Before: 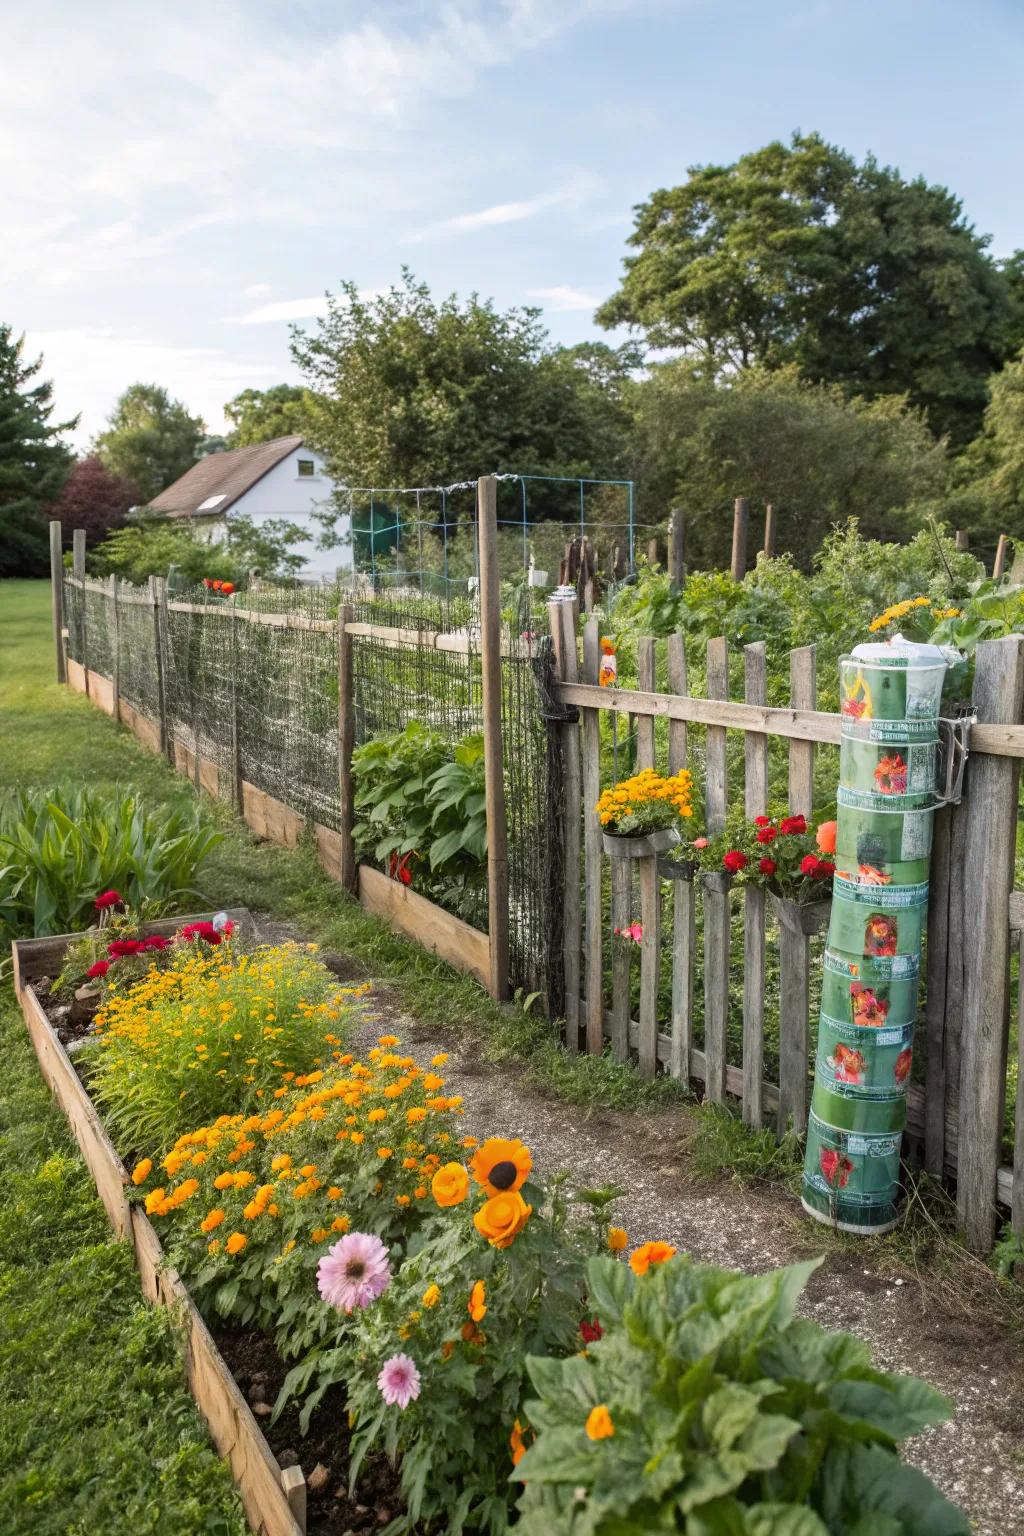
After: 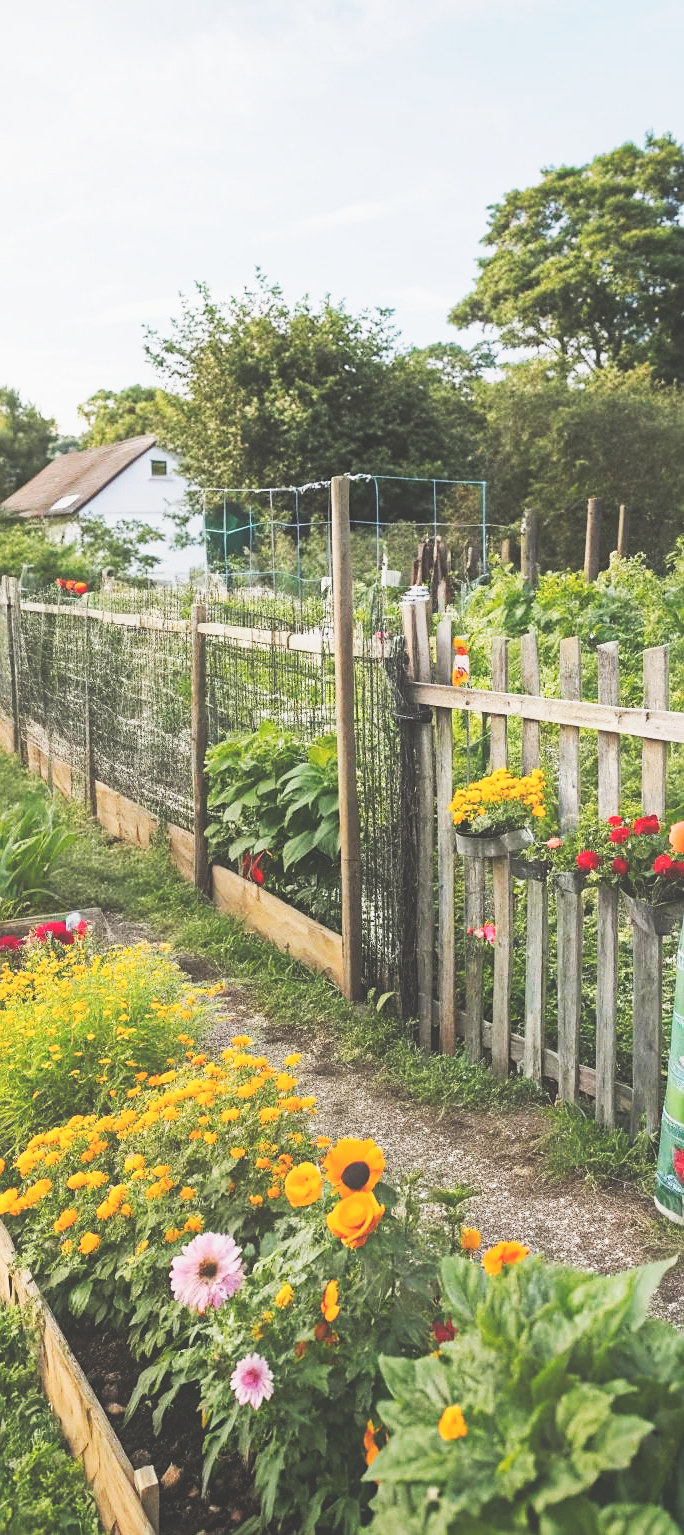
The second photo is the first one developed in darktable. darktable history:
sharpen: radius 1.485, amount 0.395, threshold 1.385
contrast equalizer: octaves 7, y [[0.6 ×6], [0.55 ×6], [0 ×6], [0 ×6], [0 ×6]], mix -0.206
crop and rotate: left 14.439%, right 18.735%
haze removal: compatibility mode true, adaptive false
tone equalizer: -8 EV -0.788 EV, -7 EV -0.721 EV, -6 EV -0.57 EV, -5 EV -0.425 EV, -3 EV 0.368 EV, -2 EV 0.6 EV, -1 EV 0.676 EV, +0 EV 0.779 EV
tone curve: curves: ch0 [(0, 0.026) (0.172, 0.194) (0.398, 0.437) (0.469, 0.544) (0.612, 0.741) (0.845, 0.926) (1, 0.968)]; ch1 [(0, 0) (0.437, 0.453) (0.472, 0.467) (0.502, 0.502) (0.531, 0.546) (0.574, 0.583) (0.617, 0.64) (0.699, 0.749) (0.859, 0.919) (1, 1)]; ch2 [(0, 0) (0.33, 0.301) (0.421, 0.443) (0.476, 0.502) (0.511, 0.504) (0.553, 0.553) (0.595, 0.586) (0.664, 0.664) (1, 1)], preserve colors none
exposure: black level correction -0.037, exposure -0.496 EV, compensate highlight preservation false
